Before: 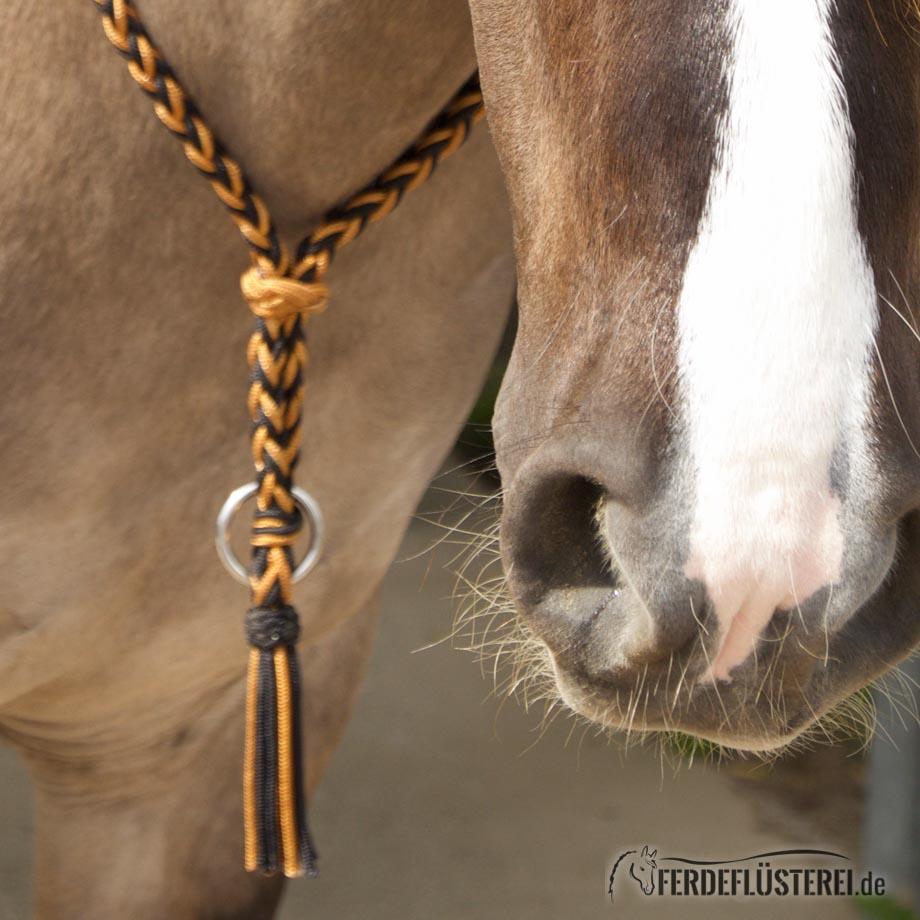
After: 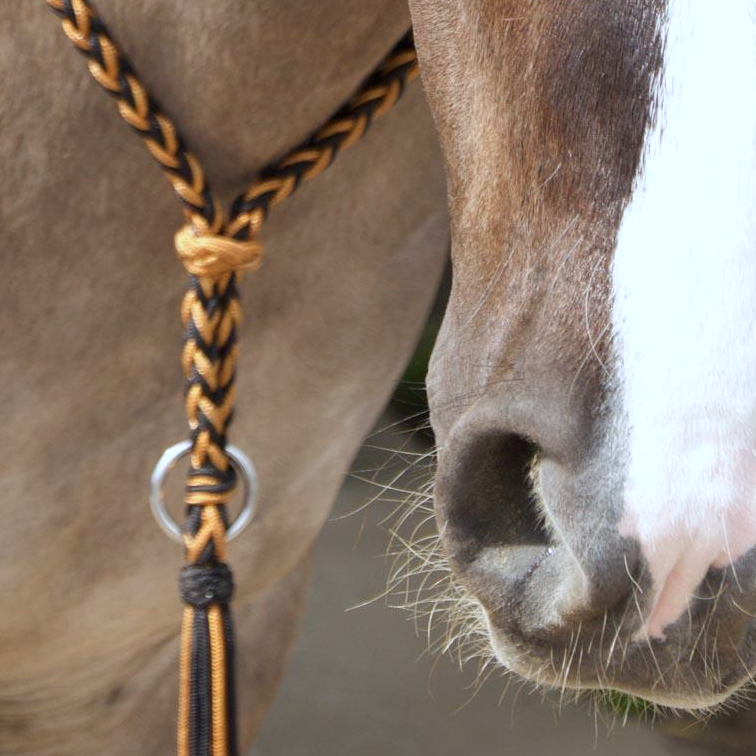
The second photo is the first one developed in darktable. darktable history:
color calibration: x 0.37, y 0.382, temperature 4313.32 K
crop and rotate: left 7.196%, top 4.574%, right 10.605%, bottom 13.178%
